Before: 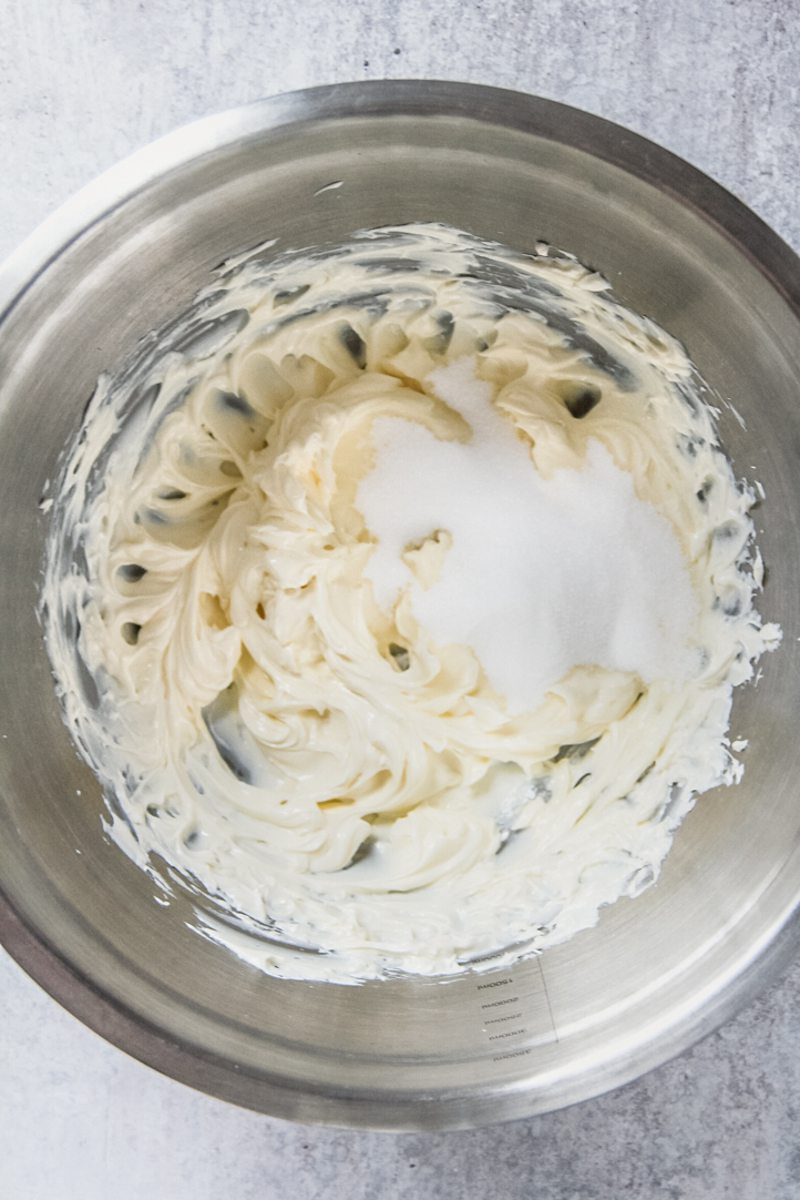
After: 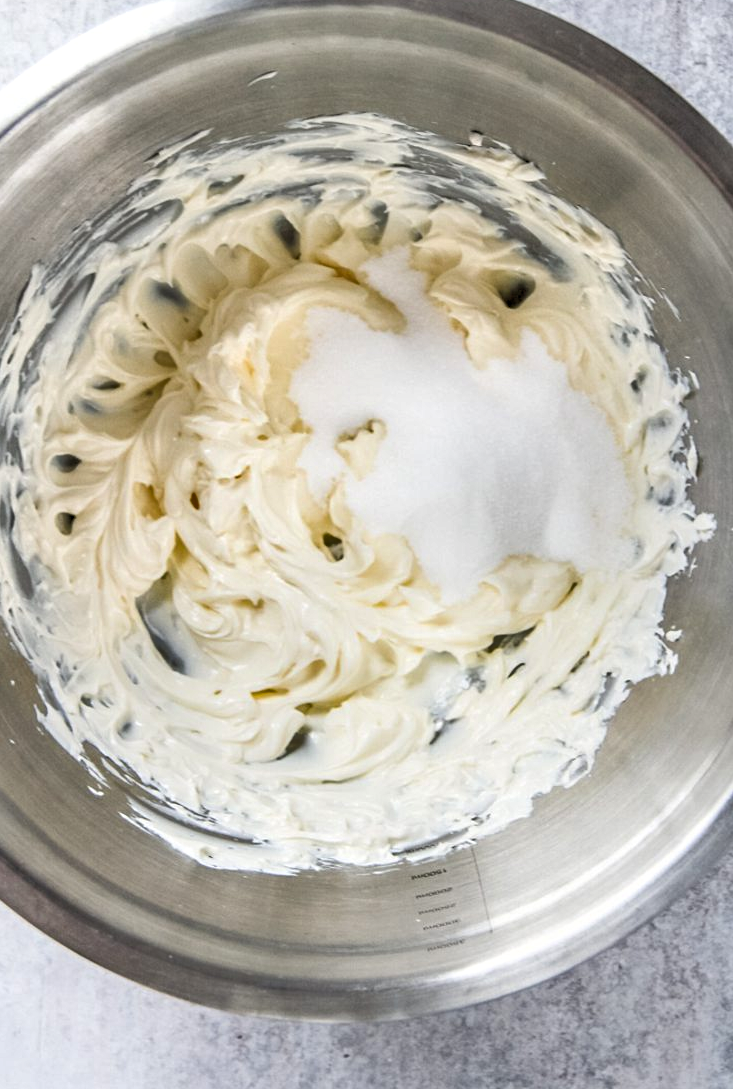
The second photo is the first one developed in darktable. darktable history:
rgb levels: levels [[0.013, 0.434, 0.89], [0, 0.5, 1], [0, 0.5, 1]]
shadows and highlights: shadows 12, white point adjustment 1.2, soften with gaussian
crop and rotate: left 8.262%, top 9.226%
